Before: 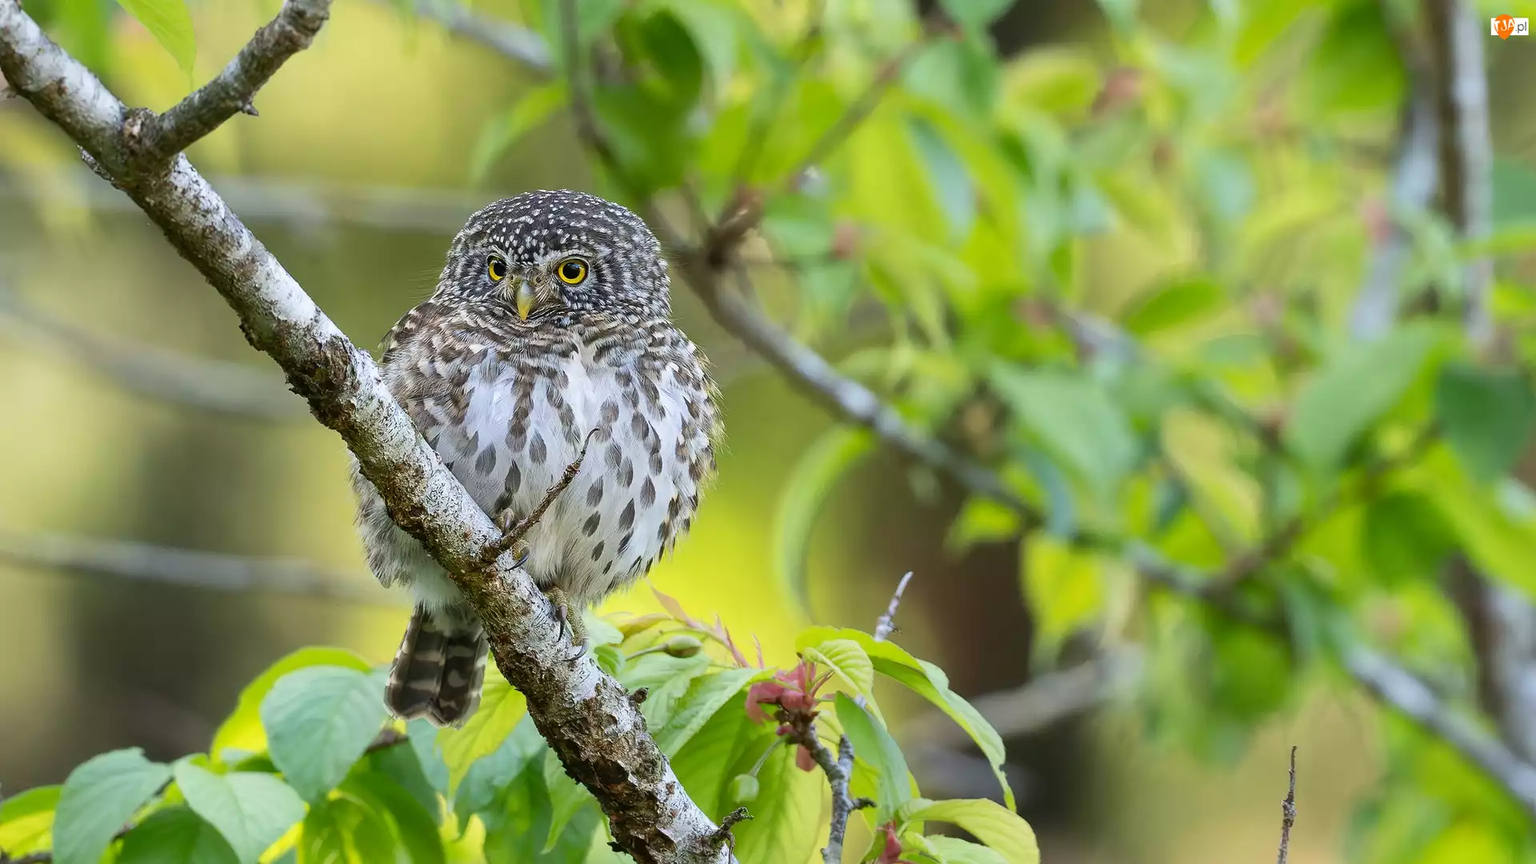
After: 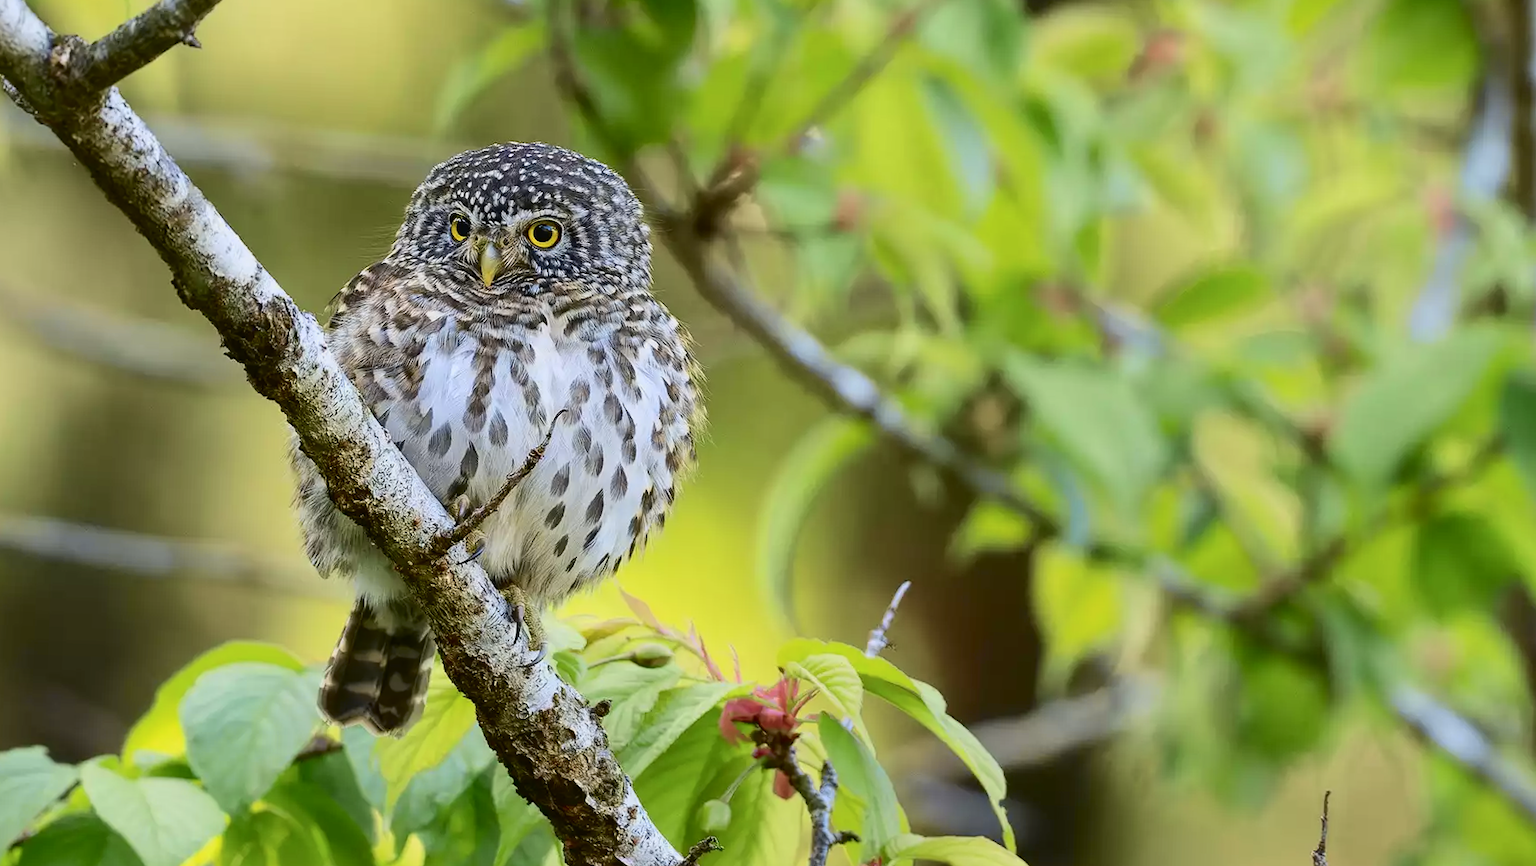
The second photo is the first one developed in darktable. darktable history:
crop and rotate: angle -2.06°, left 3.079%, top 3.591%, right 1.366%, bottom 0.544%
exposure: black level correction 0.001, exposure -0.121 EV, compensate exposure bias true, compensate highlight preservation false
tone curve: curves: ch0 [(0, 0.021) (0.049, 0.044) (0.158, 0.113) (0.351, 0.331) (0.485, 0.505) (0.656, 0.696) (0.868, 0.887) (1, 0.969)]; ch1 [(0, 0) (0.322, 0.328) (0.434, 0.438) (0.473, 0.477) (0.502, 0.503) (0.522, 0.526) (0.564, 0.591) (0.602, 0.632) (0.677, 0.701) (0.859, 0.885) (1, 1)]; ch2 [(0, 0) (0.33, 0.301) (0.452, 0.434) (0.502, 0.505) (0.535, 0.554) (0.565, 0.598) (0.618, 0.629) (1, 1)], color space Lab, independent channels, preserve colors none
